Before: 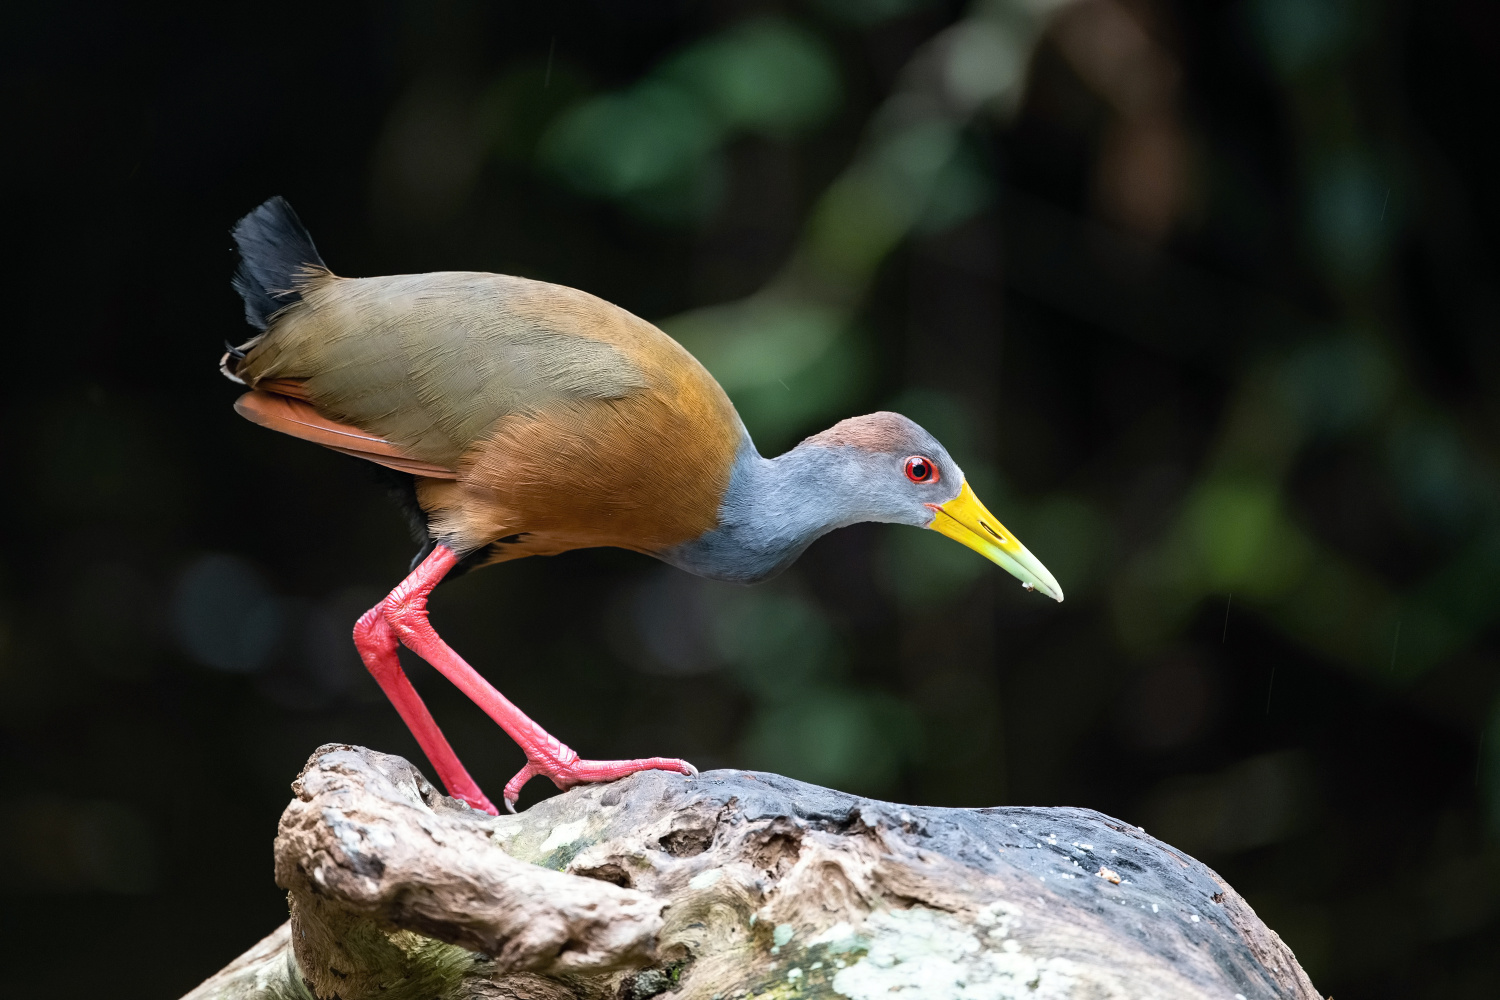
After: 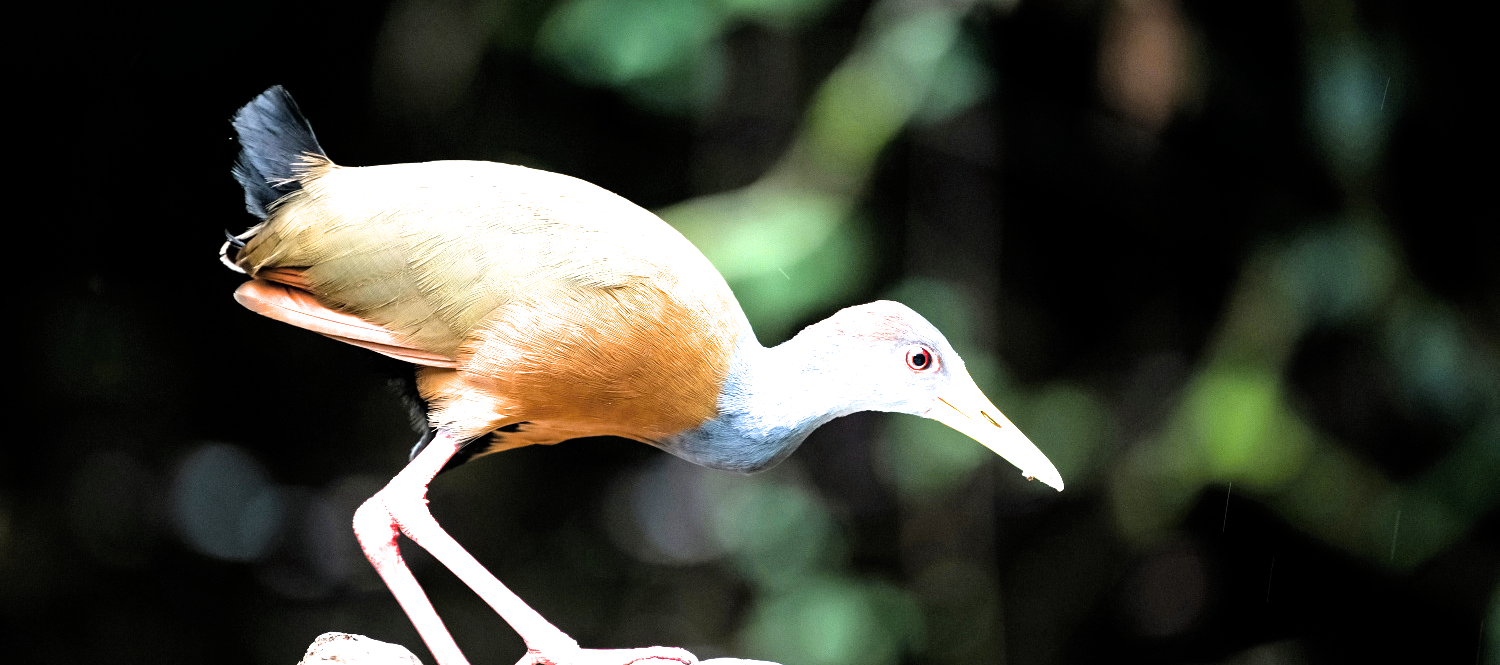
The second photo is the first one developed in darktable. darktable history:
exposure: exposure 1.991 EV, compensate highlight preservation false
filmic rgb: black relative exposure -6.36 EV, white relative exposure 2.79 EV, threshold 5.94 EV, target black luminance 0%, hardness 4.59, latitude 68.06%, contrast 1.283, shadows ↔ highlights balance -3.34%, color science v4 (2020), enable highlight reconstruction true
crop: top 11.154%, bottom 22.326%
